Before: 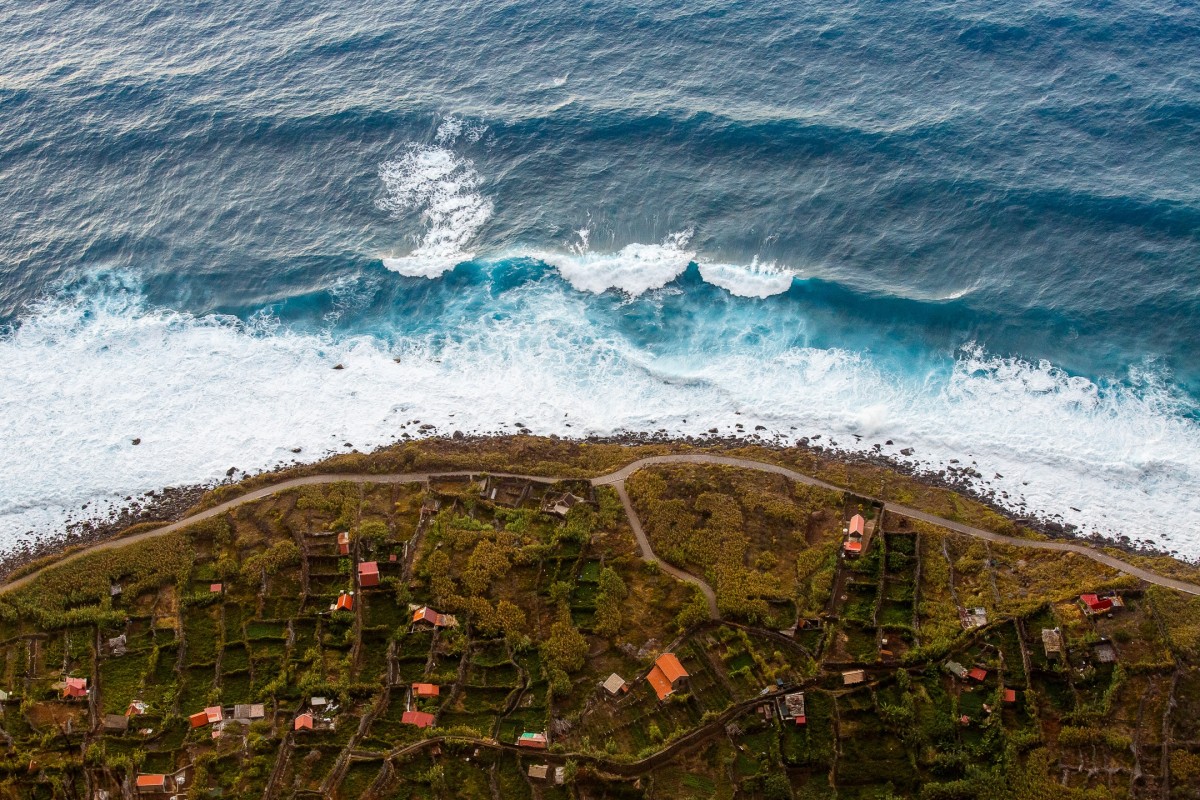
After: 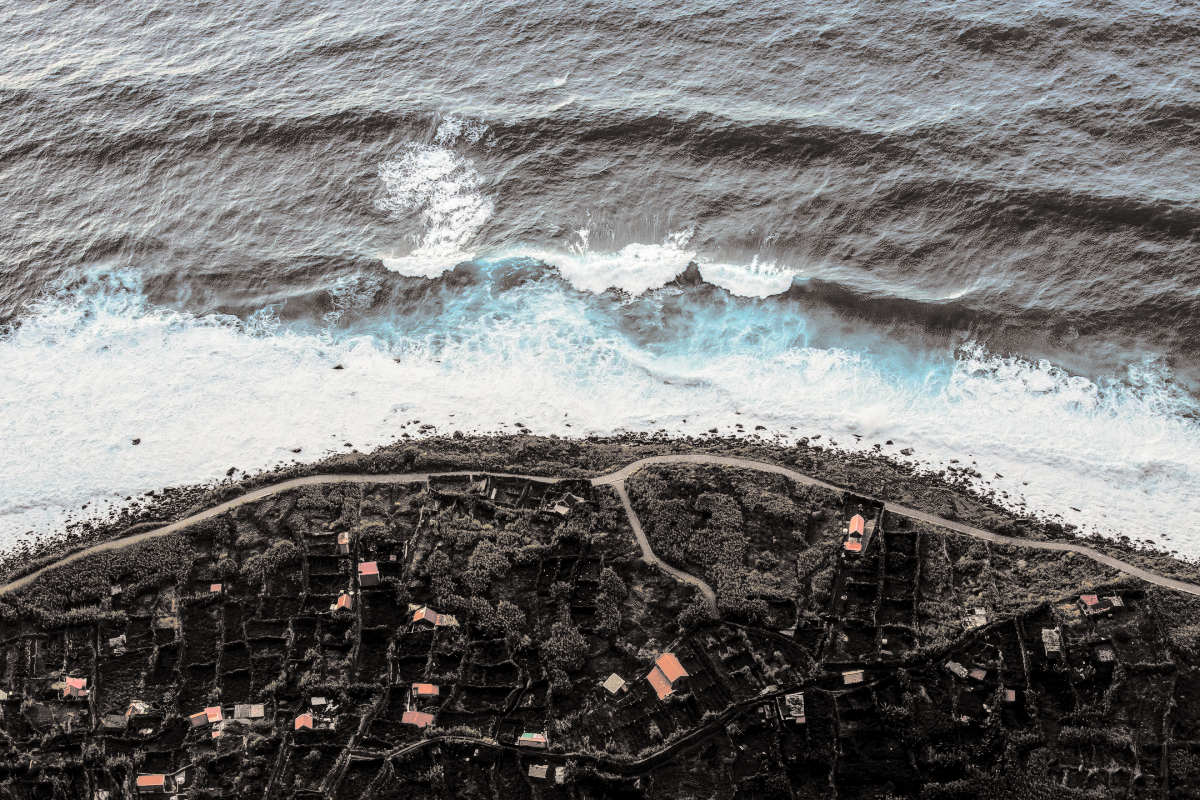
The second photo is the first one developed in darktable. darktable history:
white balance: red 1.009, blue 0.985
local contrast: on, module defaults
split-toning: shadows › hue 26°, shadows › saturation 0.09, highlights › hue 40°, highlights › saturation 0.18, balance -63, compress 0%
tone curve: curves: ch0 [(0, 0) (0.094, 0.039) (0.243, 0.155) (0.411, 0.482) (0.479, 0.583) (0.654, 0.742) (0.793, 0.851) (0.994, 0.974)]; ch1 [(0, 0) (0.161, 0.092) (0.35, 0.33) (0.392, 0.392) (0.456, 0.456) (0.505, 0.502) (0.537, 0.518) (0.553, 0.53) (0.573, 0.569) (0.718, 0.718) (1, 1)]; ch2 [(0, 0) (0.346, 0.362) (0.411, 0.412) (0.502, 0.502) (0.531, 0.521) (0.576, 0.553) (0.615, 0.621) (1, 1)], color space Lab, independent channels, preserve colors none
